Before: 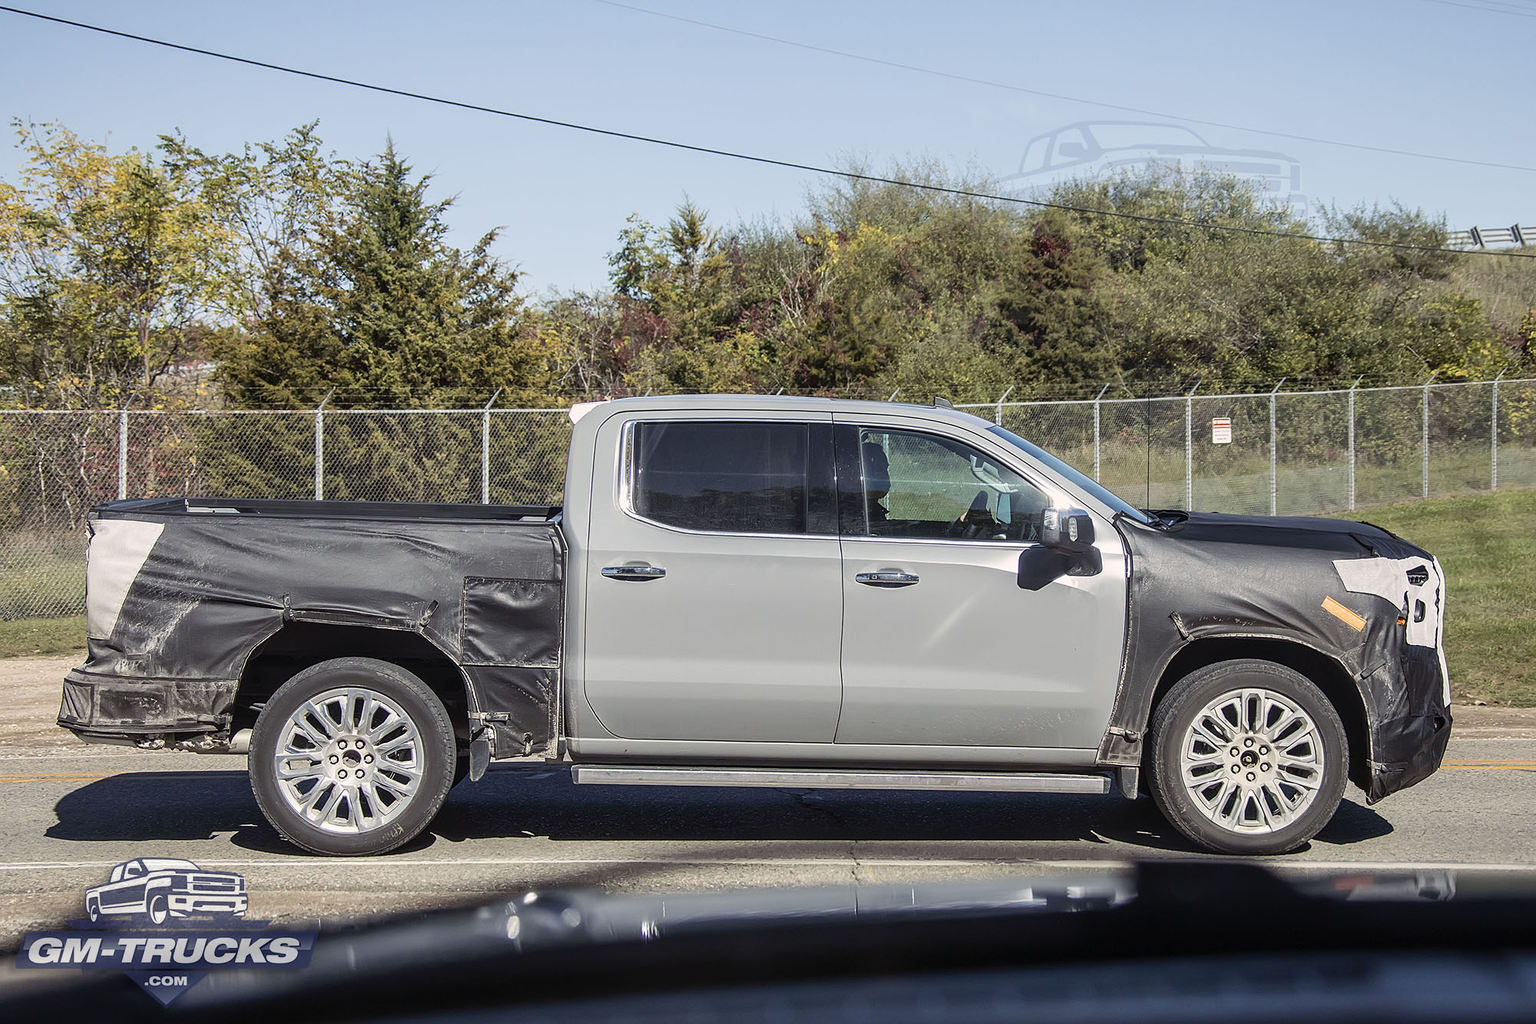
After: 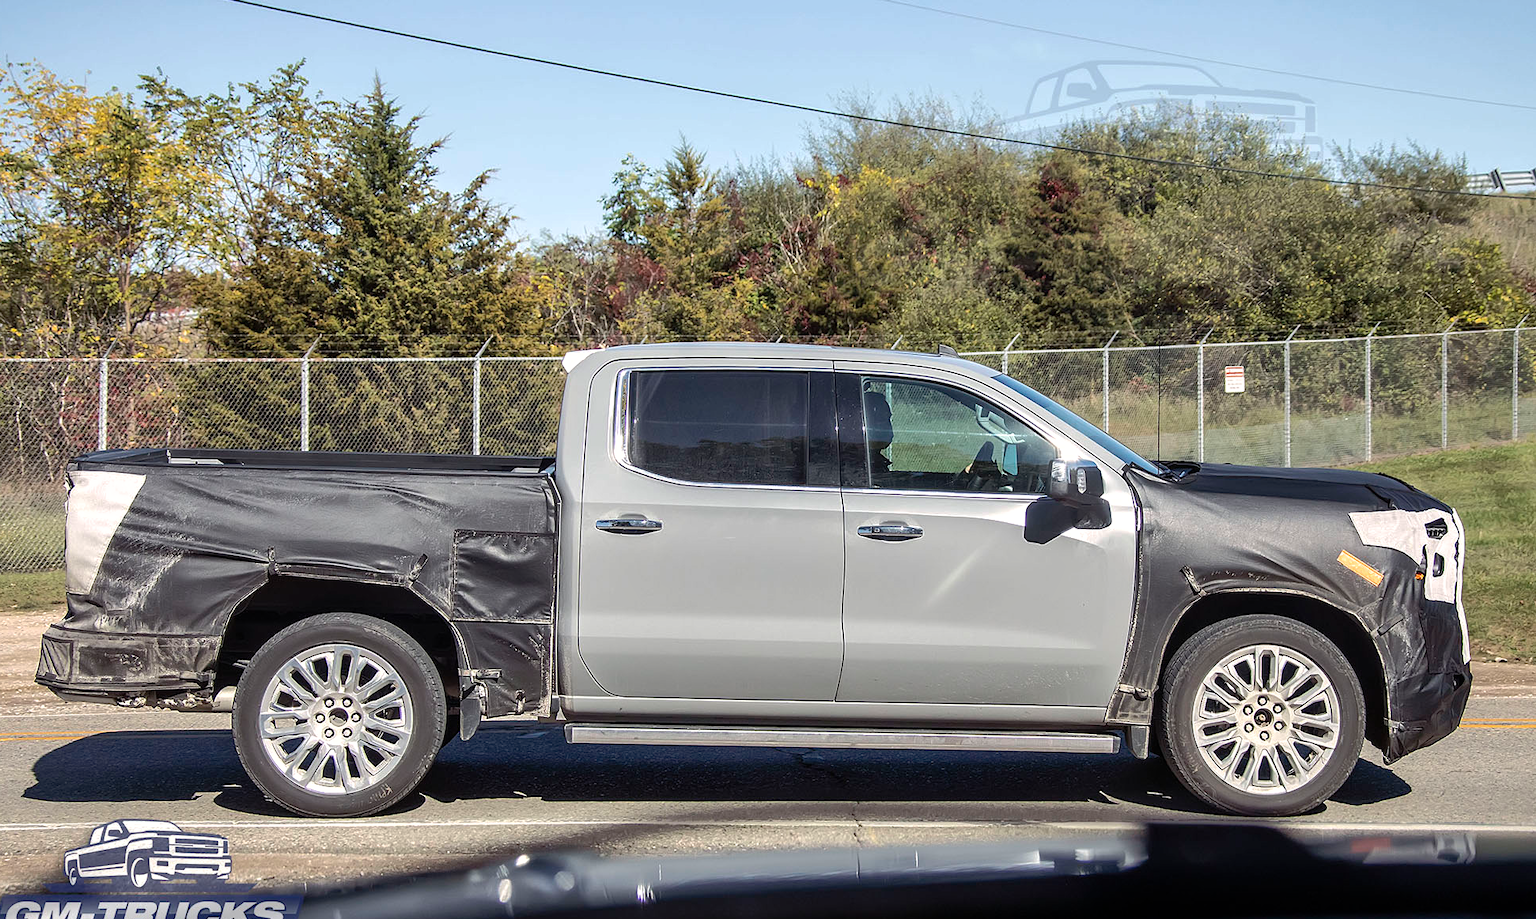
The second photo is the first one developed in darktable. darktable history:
crop: left 1.507%, top 6.147%, right 1.379%, bottom 6.637%
color balance: mode lift, gamma, gain (sRGB)
tone equalizer: -8 EV -0.417 EV, -7 EV -0.389 EV, -6 EV -0.333 EV, -5 EV -0.222 EV, -3 EV 0.222 EV, -2 EV 0.333 EV, -1 EV 0.389 EV, +0 EV 0.417 EV, edges refinement/feathering 500, mask exposure compensation -1.57 EV, preserve details no
shadows and highlights: on, module defaults
